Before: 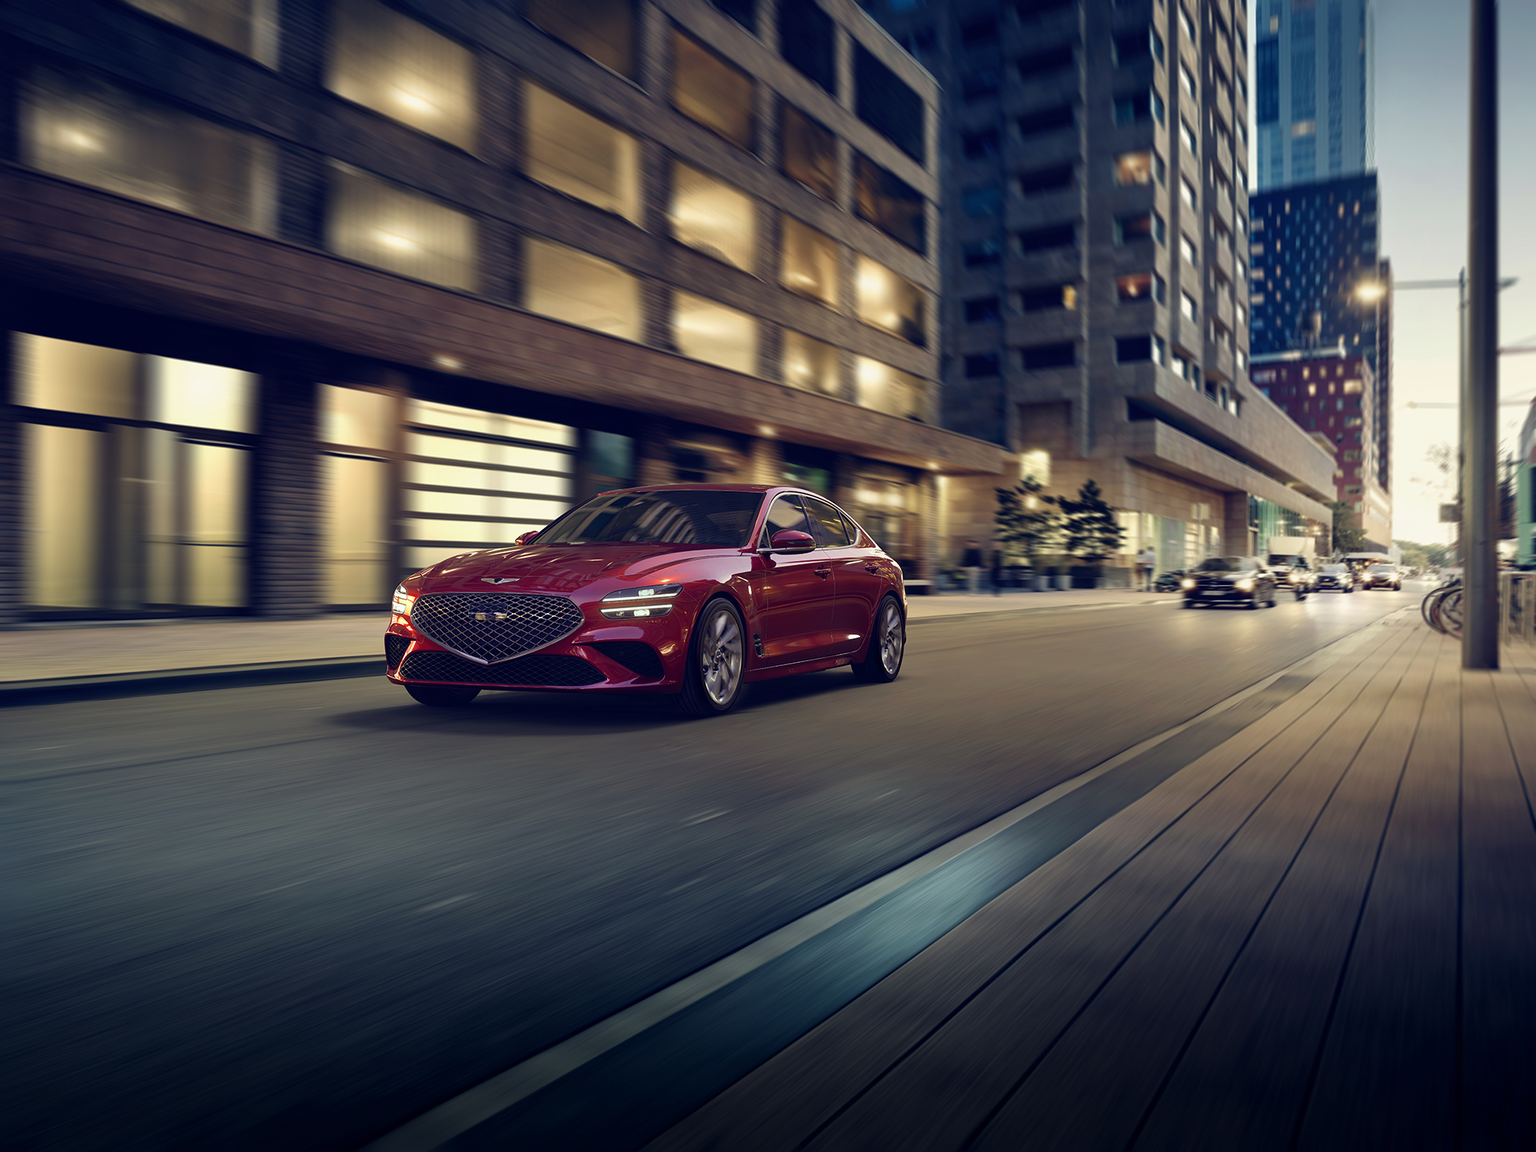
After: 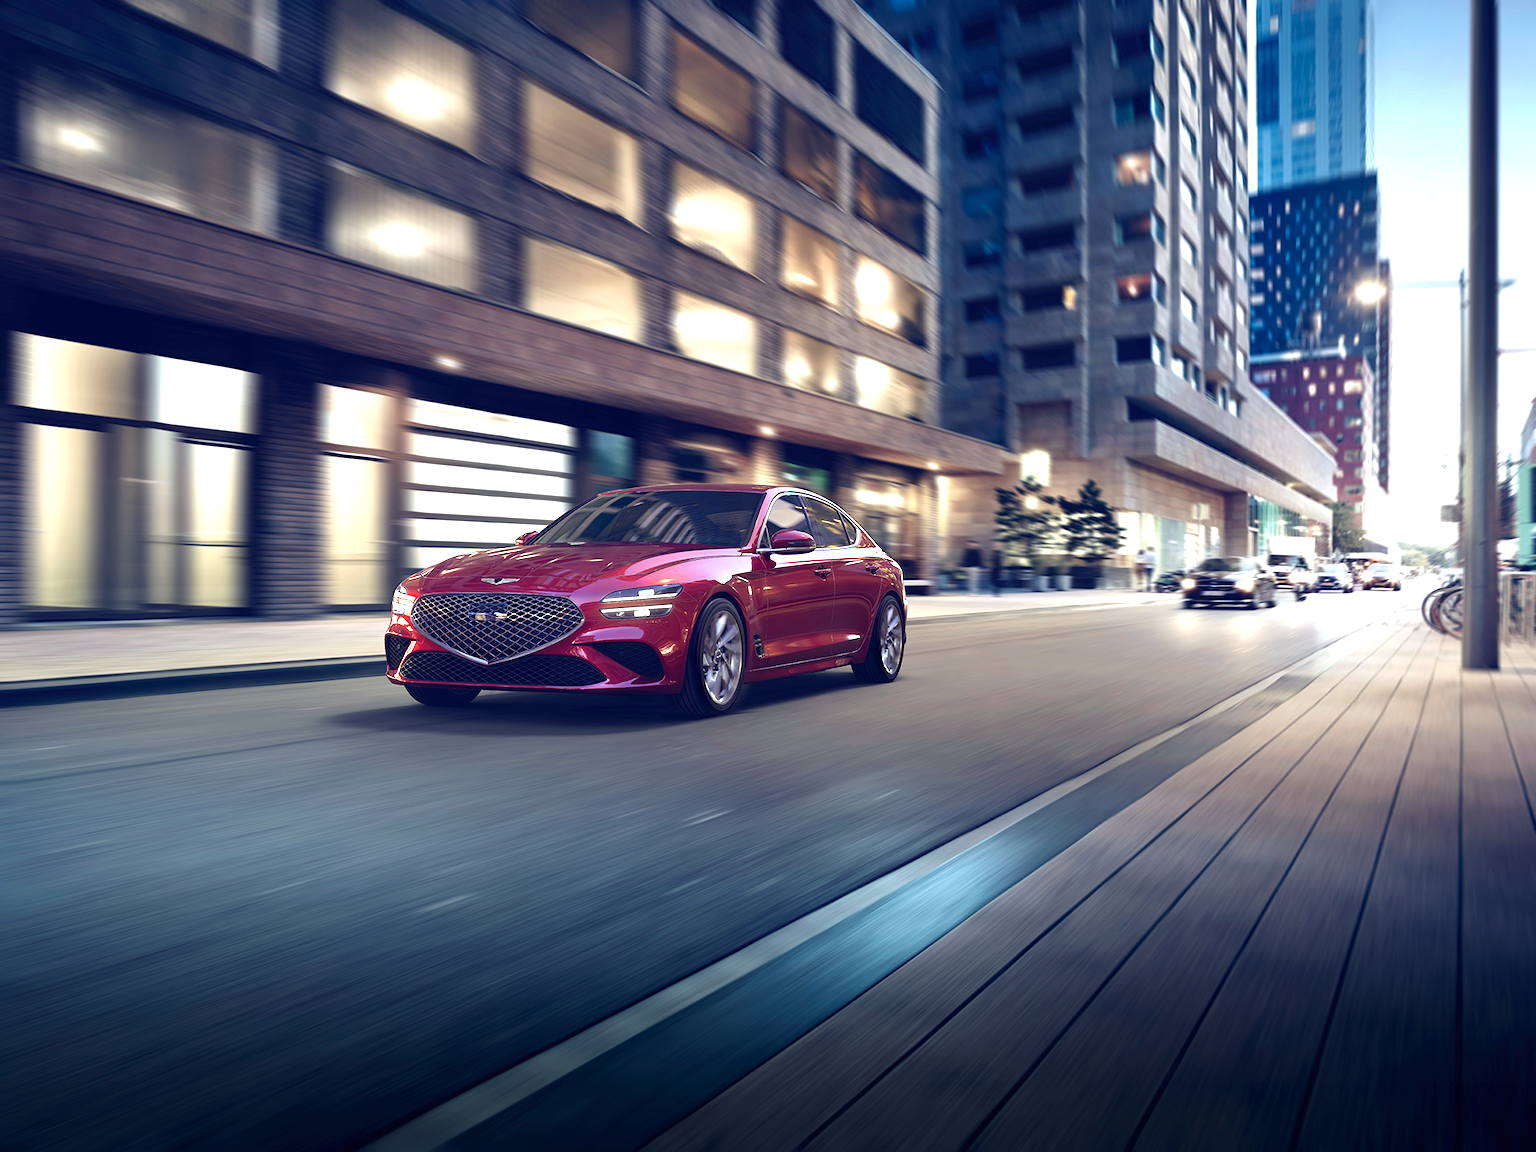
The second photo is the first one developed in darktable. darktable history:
exposure: black level correction 0, exposure 1.106 EV, compensate highlight preservation false
color correction: highlights a* -2.08, highlights b* -18.45
